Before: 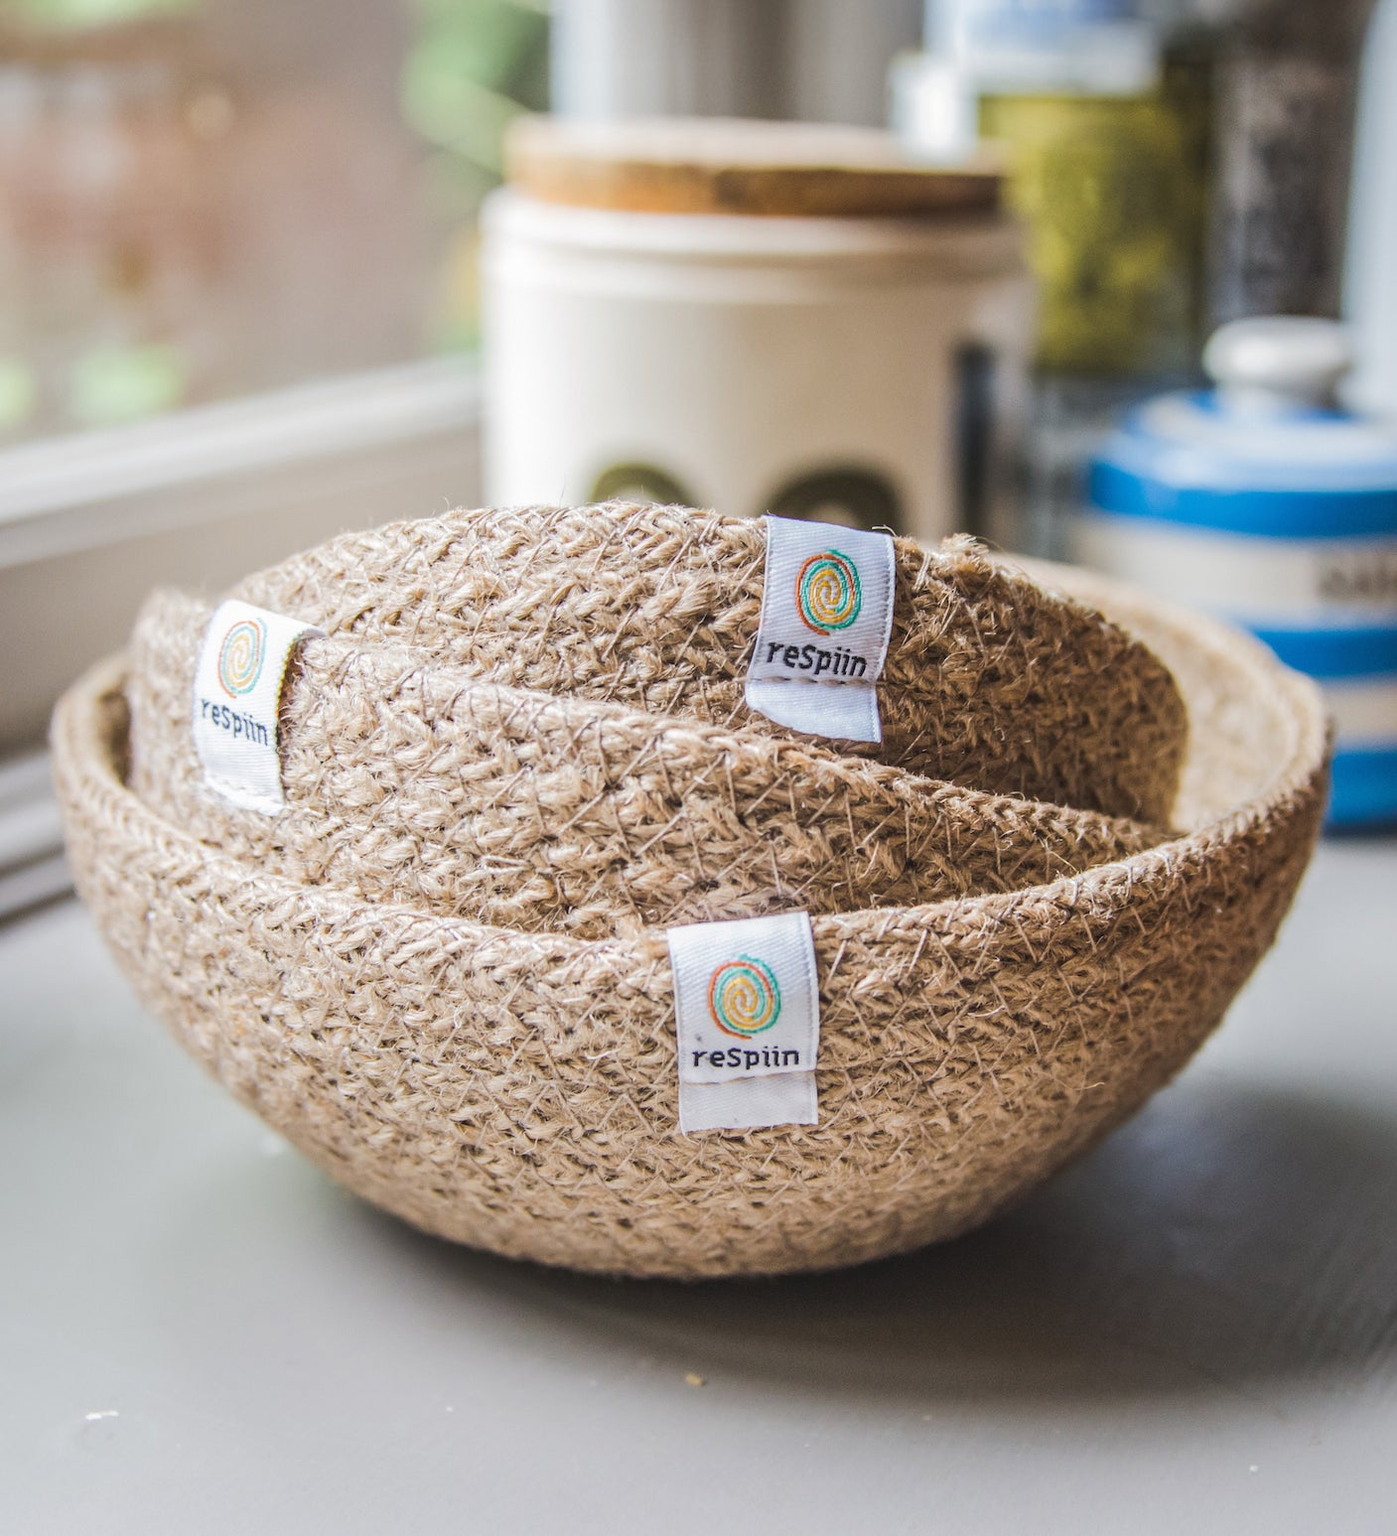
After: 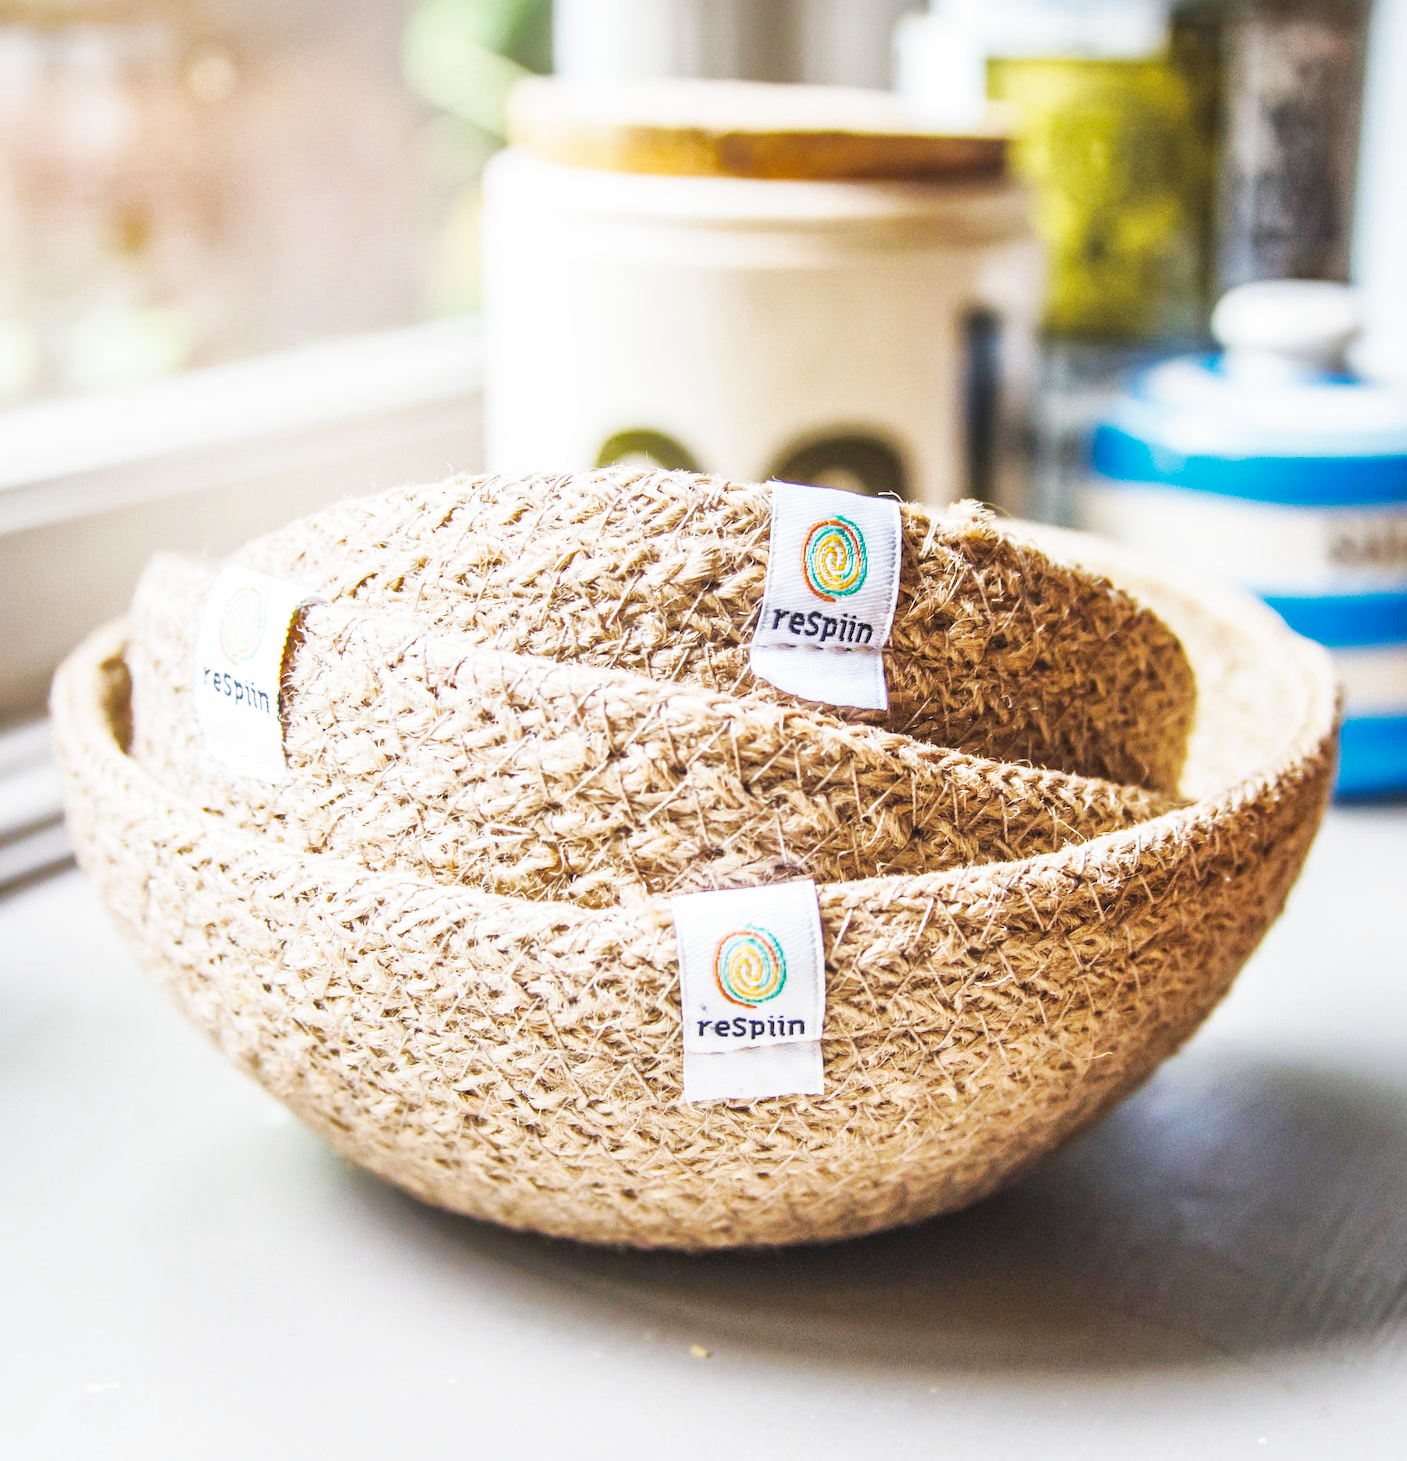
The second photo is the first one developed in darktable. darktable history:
base curve: curves: ch0 [(0, 0) (0.007, 0.004) (0.027, 0.03) (0.046, 0.07) (0.207, 0.54) (0.442, 0.872) (0.673, 0.972) (1, 1)], preserve colors none
crop and rotate: top 2.479%, bottom 3.018%
shadows and highlights: on, module defaults
